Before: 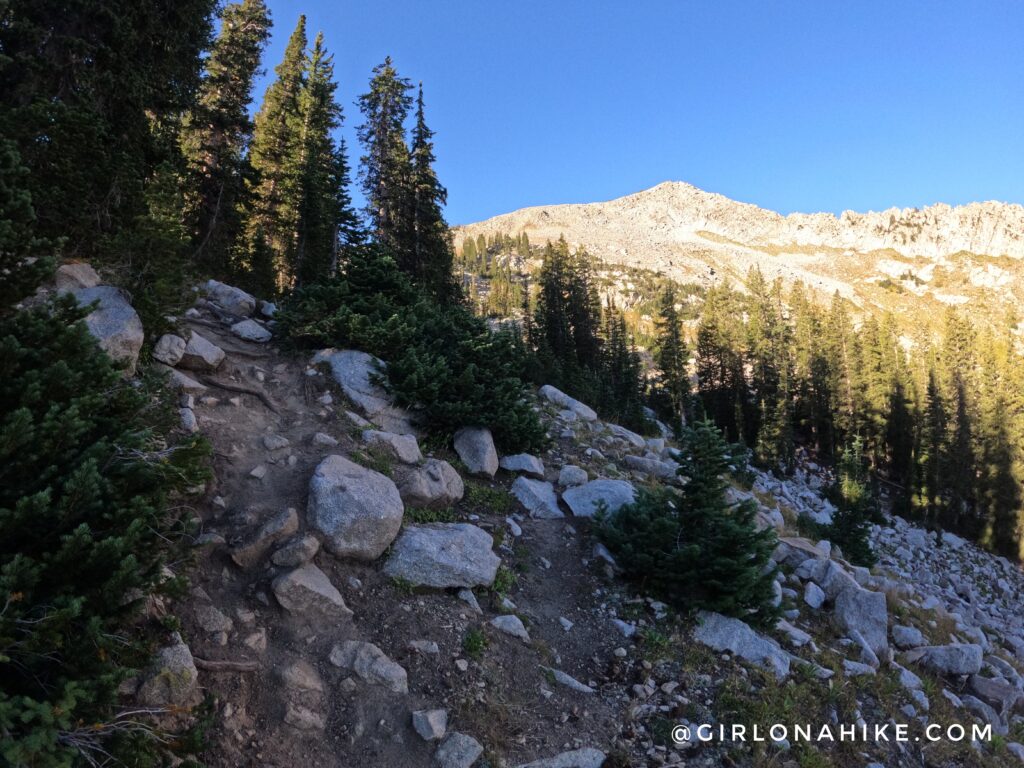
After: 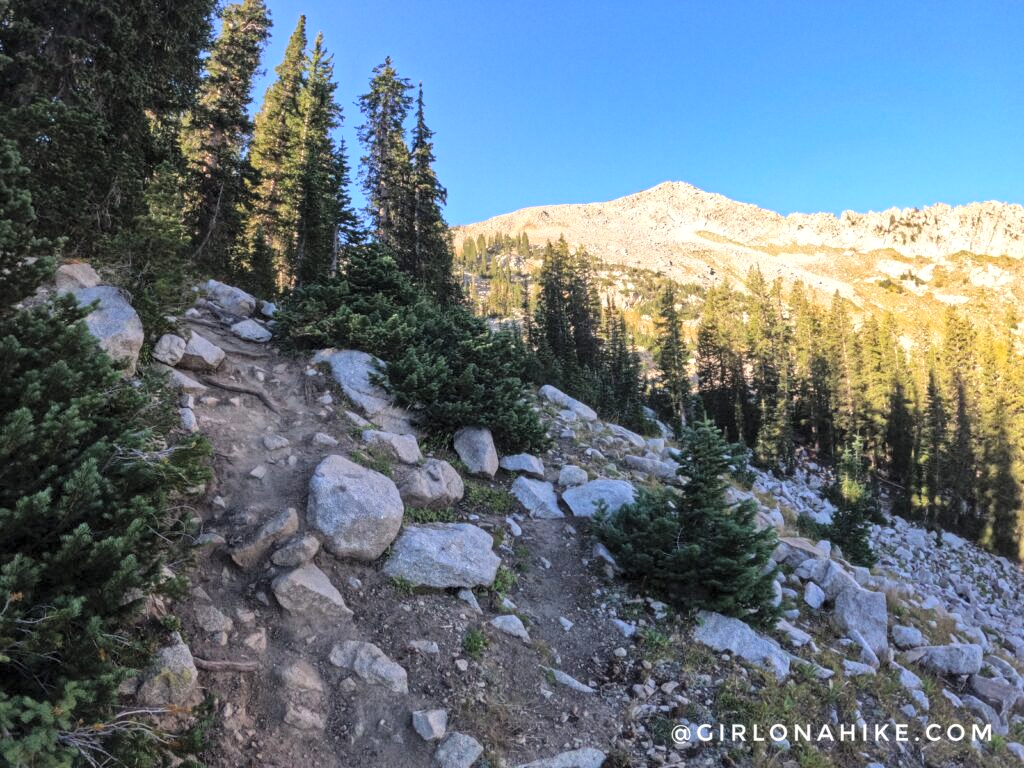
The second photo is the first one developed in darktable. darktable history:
contrast brightness saturation: contrast 0.1, brightness 0.3, saturation 0.14
local contrast: on, module defaults
shadows and highlights: shadows 22.7, highlights -48.71, soften with gaussian
rotate and perspective: automatic cropping off
